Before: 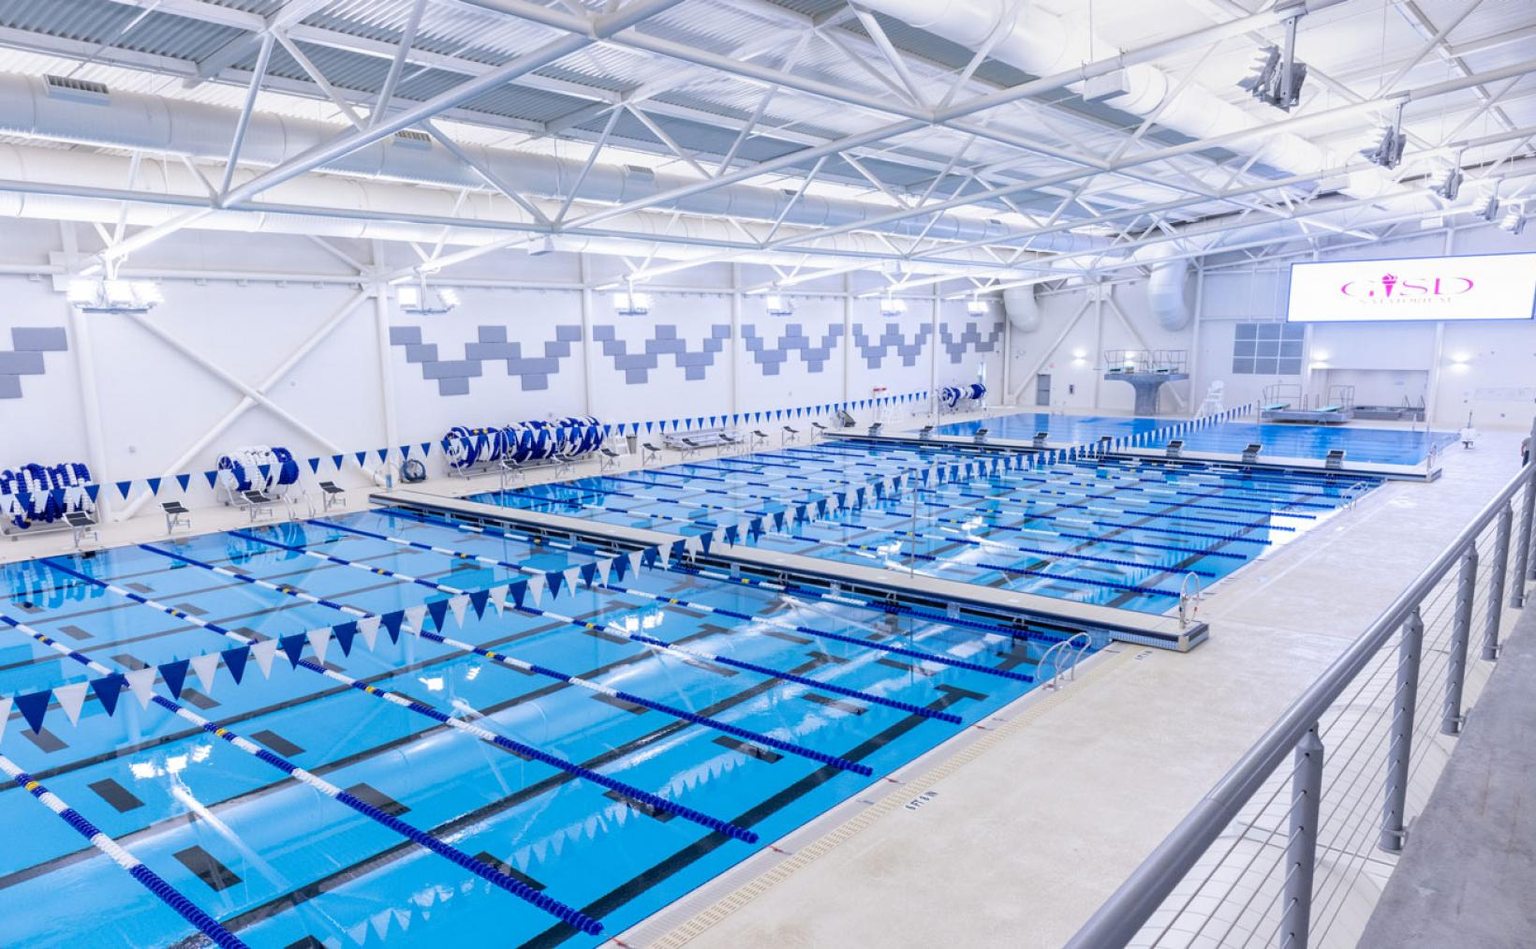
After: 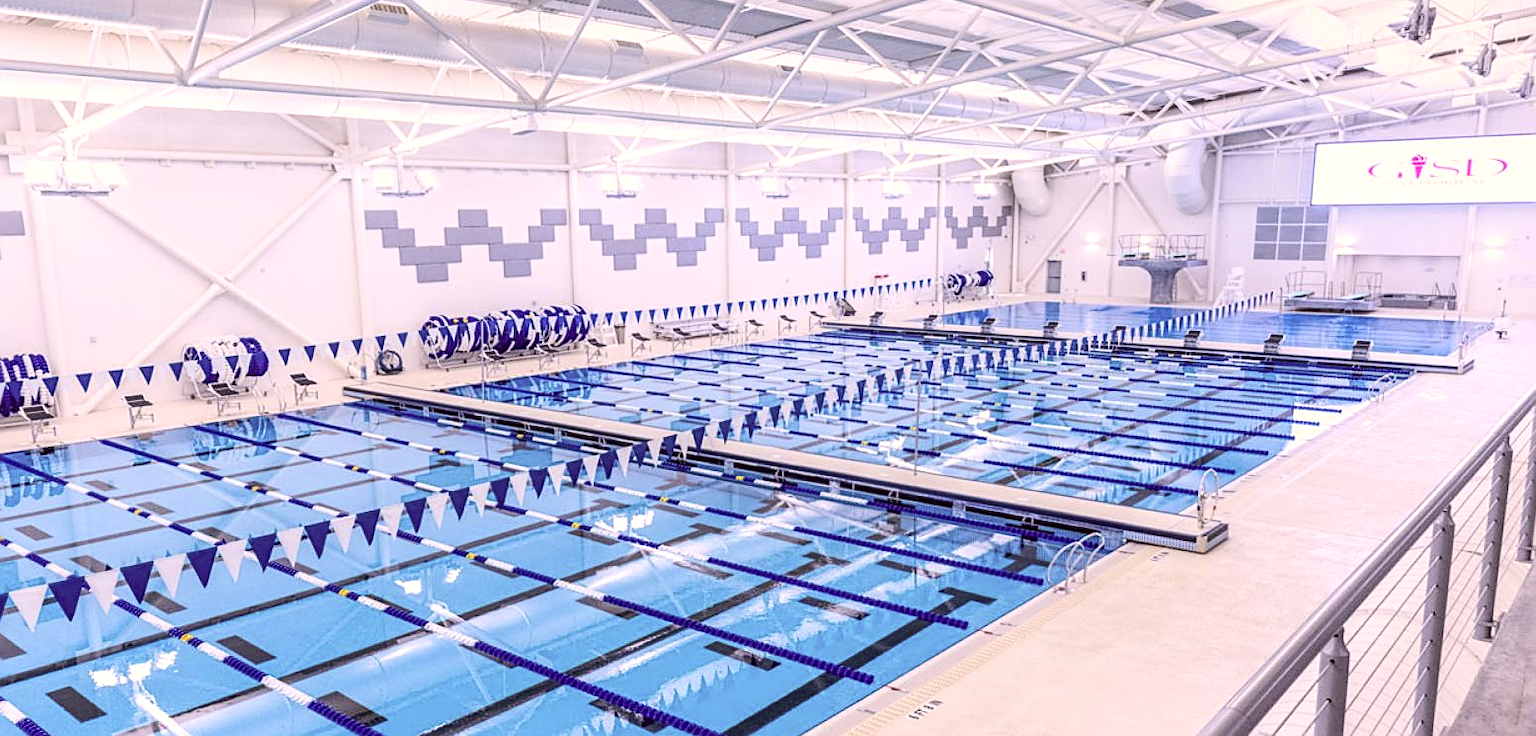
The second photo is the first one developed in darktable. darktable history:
color correction: highlights a* 10.22, highlights b* 9.68, shadows a* 8.43, shadows b* 8.46, saturation 0.771
crop and rotate: left 2.901%, top 13.489%, right 2.269%, bottom 12.854%
contrast brightness saturation: contrast 0.226, brightness 0.105, saturation 0.29
local contrast: highlights 56%, shadows 51%, detail 130%, midtone range 0.454
sharpen: on, module defaults
